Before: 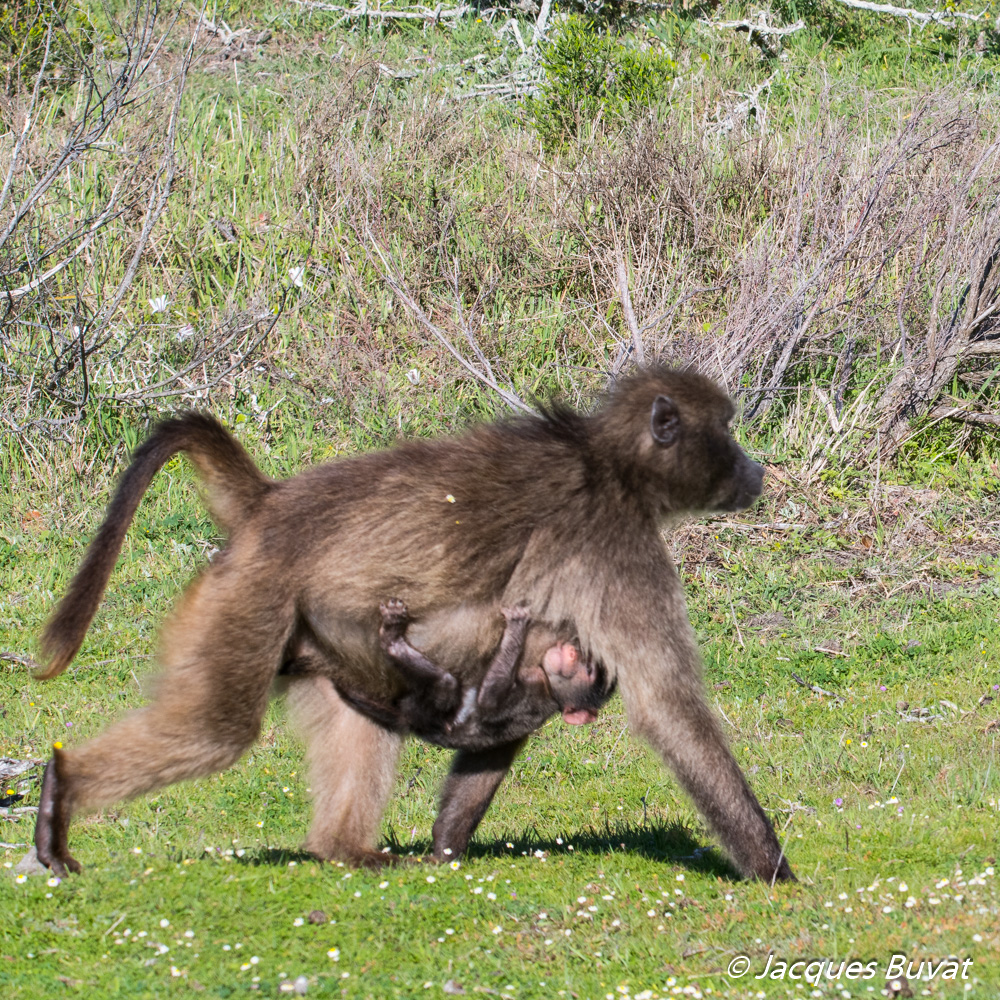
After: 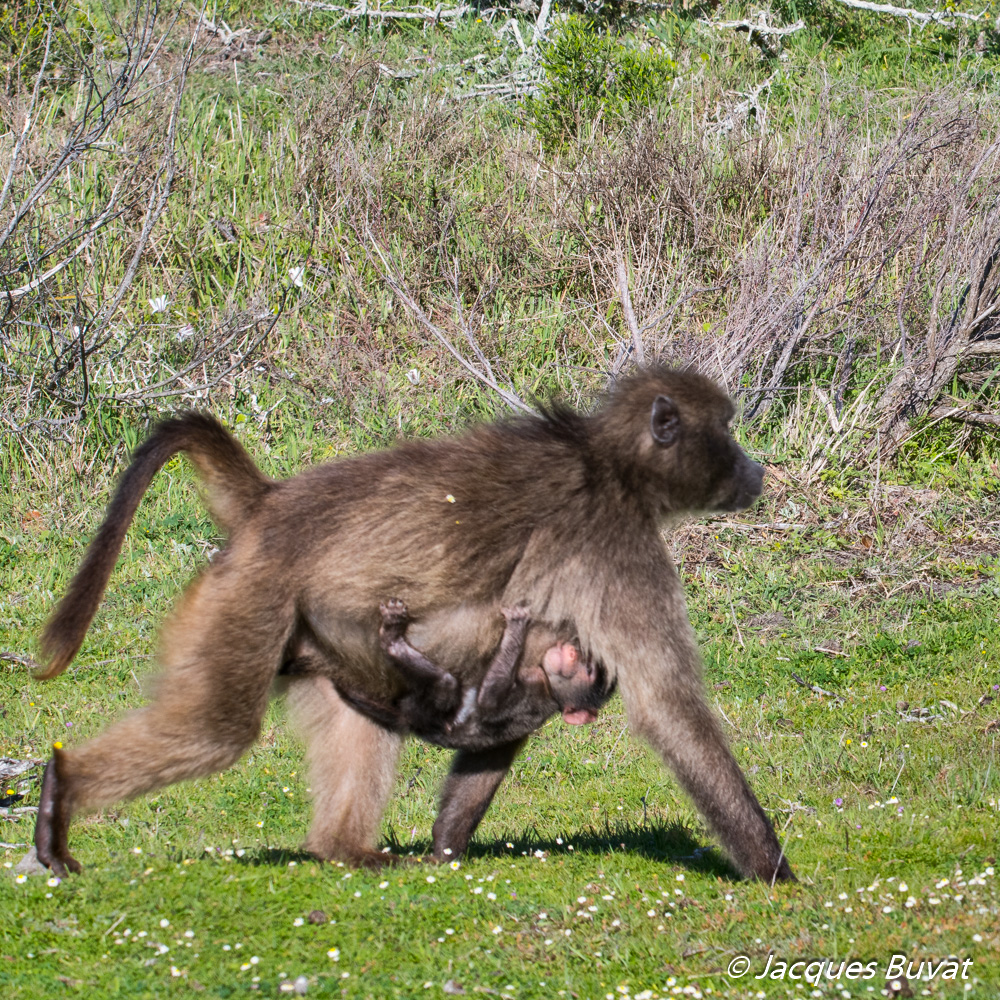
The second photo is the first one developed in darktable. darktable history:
shadows and highlights: shadows 24.54, highlights -77.67, soften with gaussian
